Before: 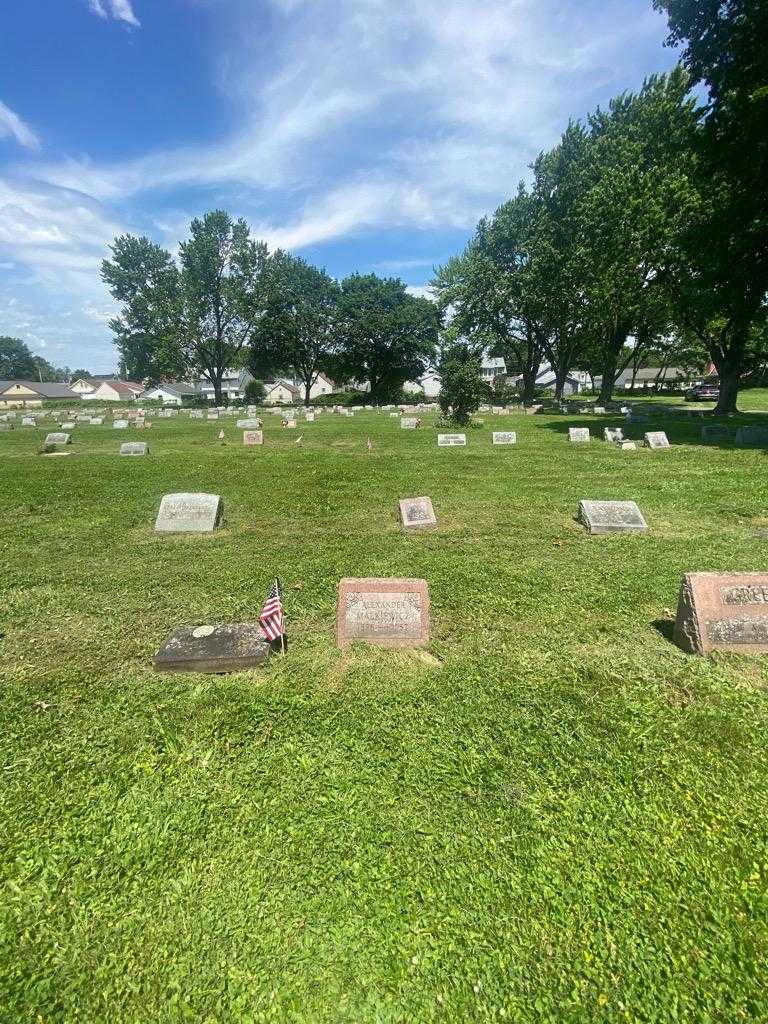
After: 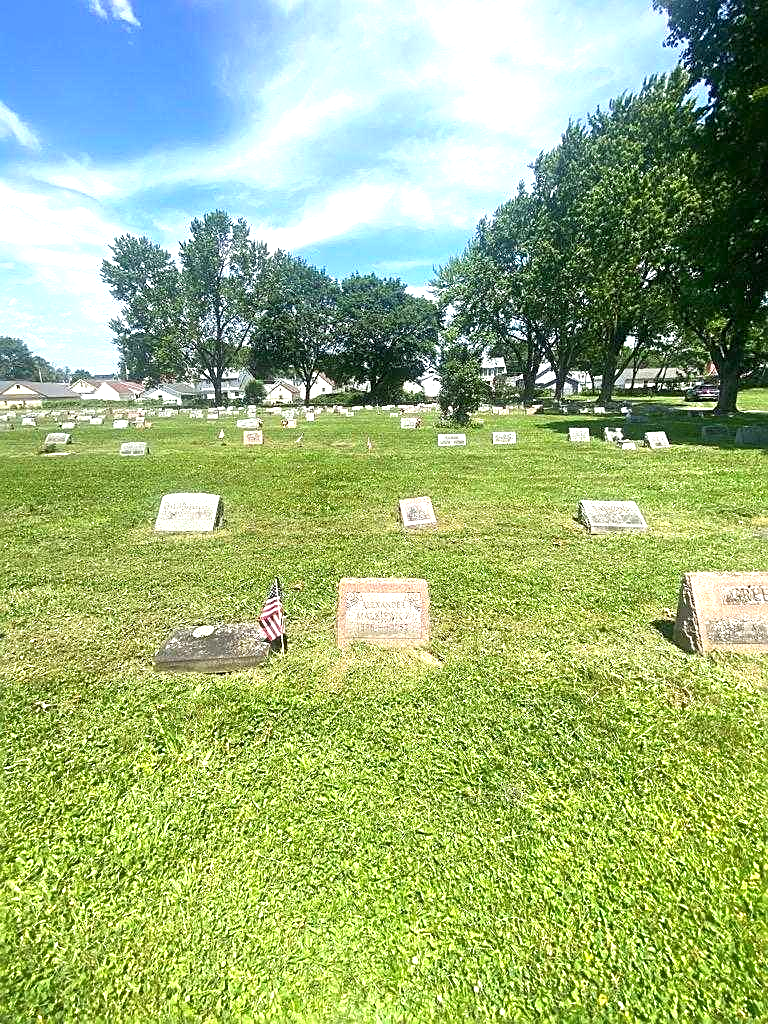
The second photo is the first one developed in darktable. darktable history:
sharpen: on, module defaults
exposure: exposure 0.935 EV, compensate highlight preservation false
